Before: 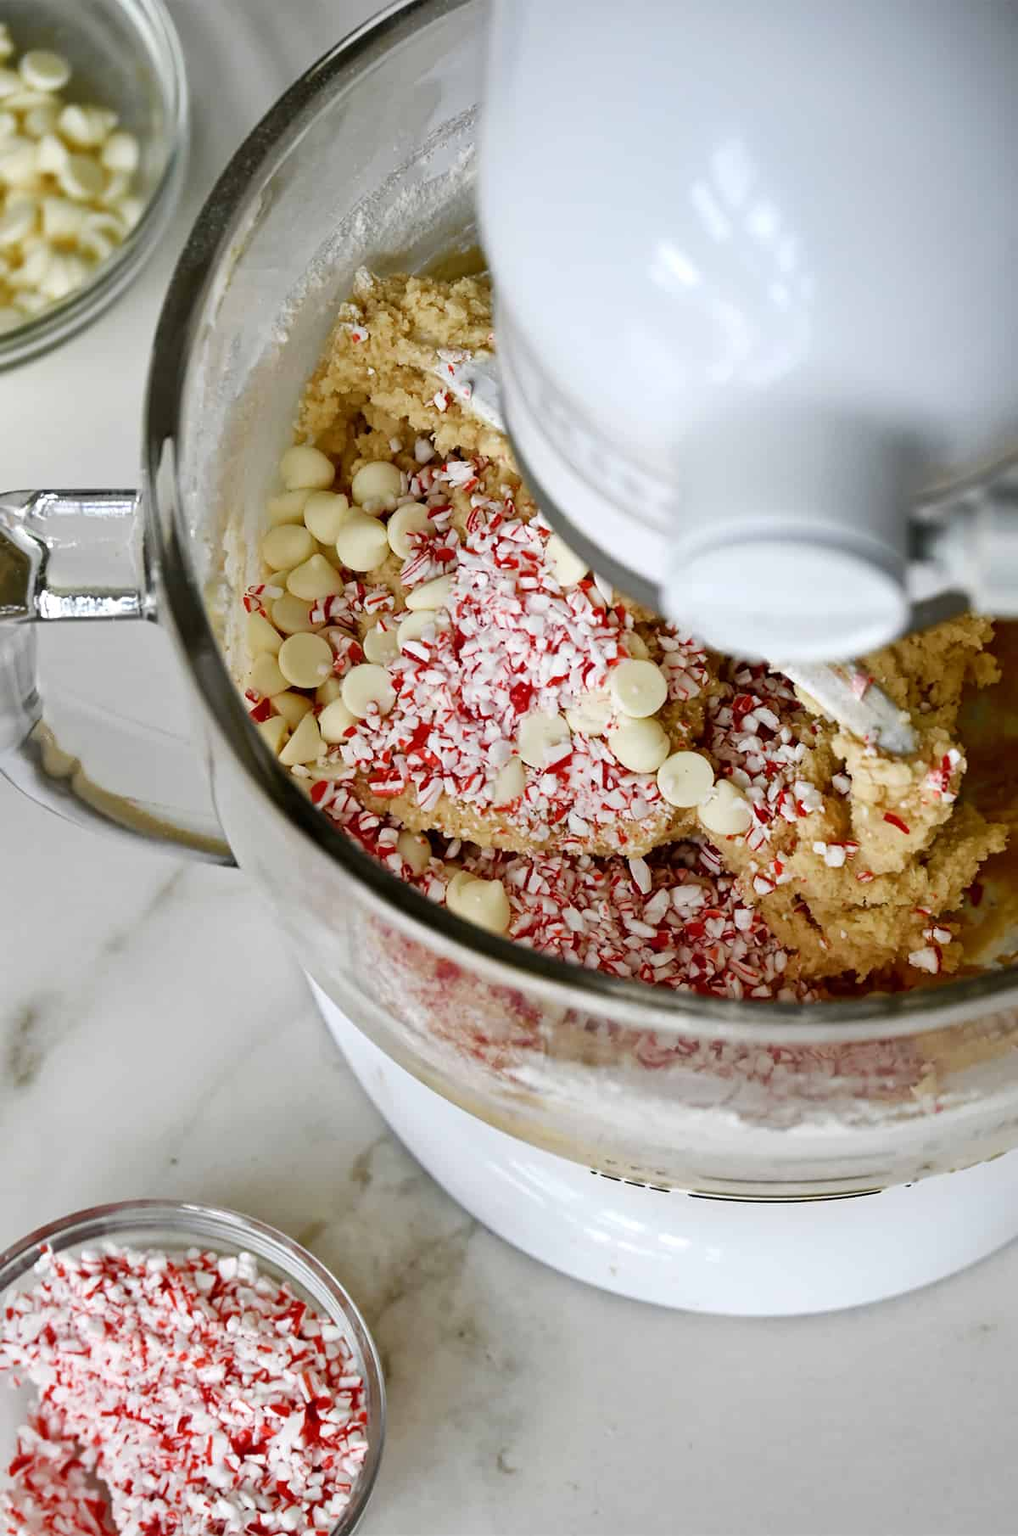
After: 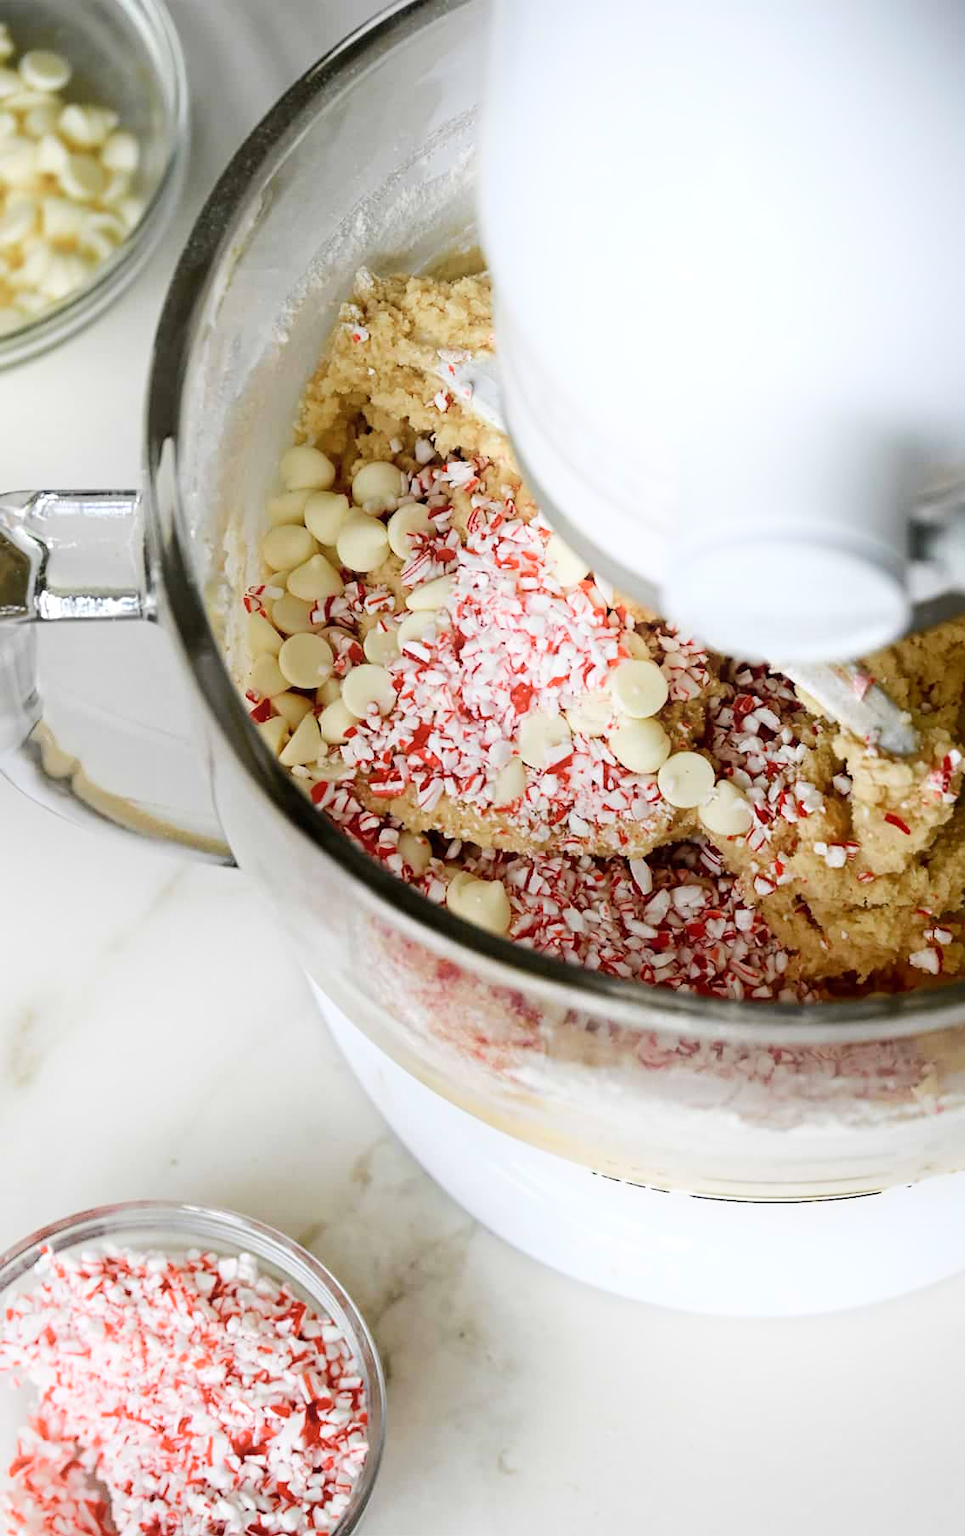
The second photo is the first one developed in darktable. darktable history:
crop and rotate: left 0%, right 5.196%
shadows and highlights: shadows -21.51, highlights 98.48, soften with gaussian
